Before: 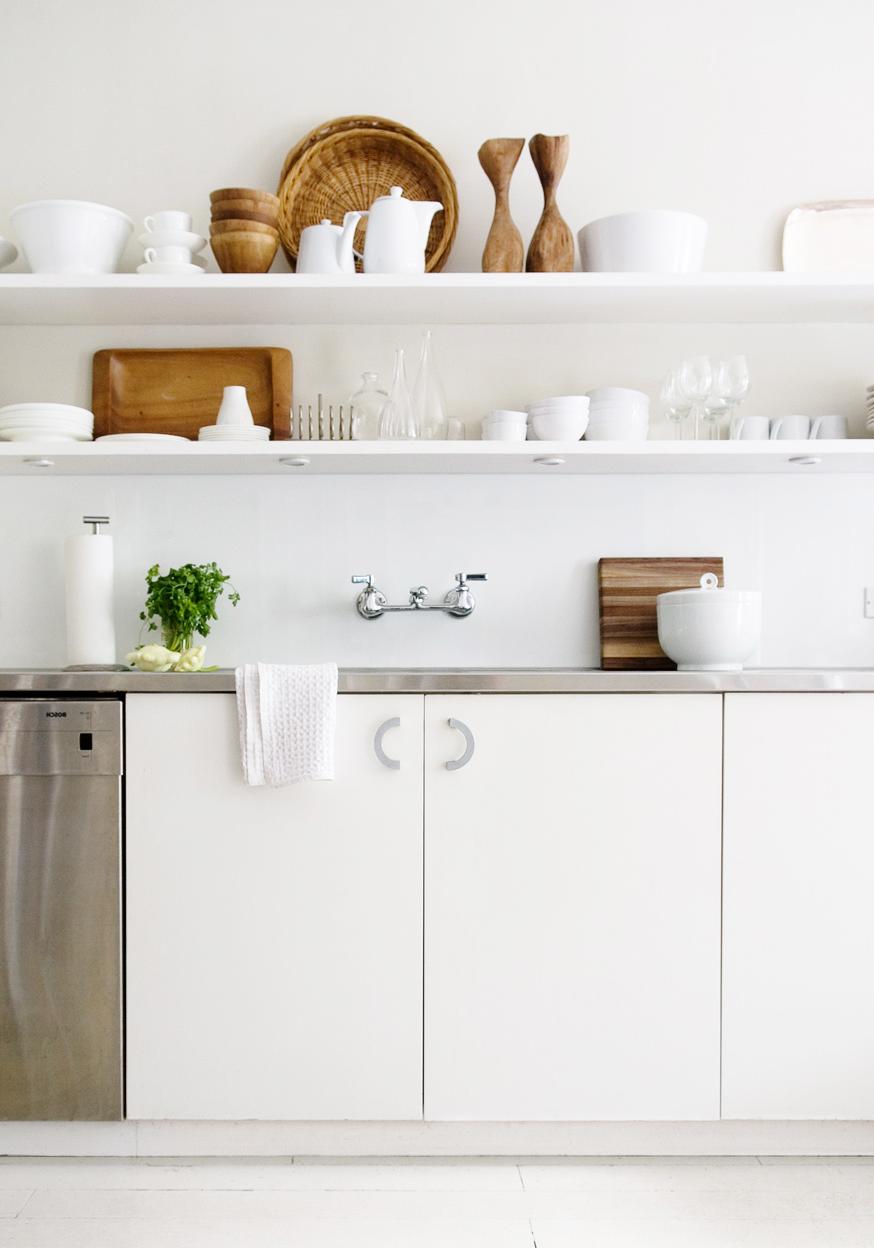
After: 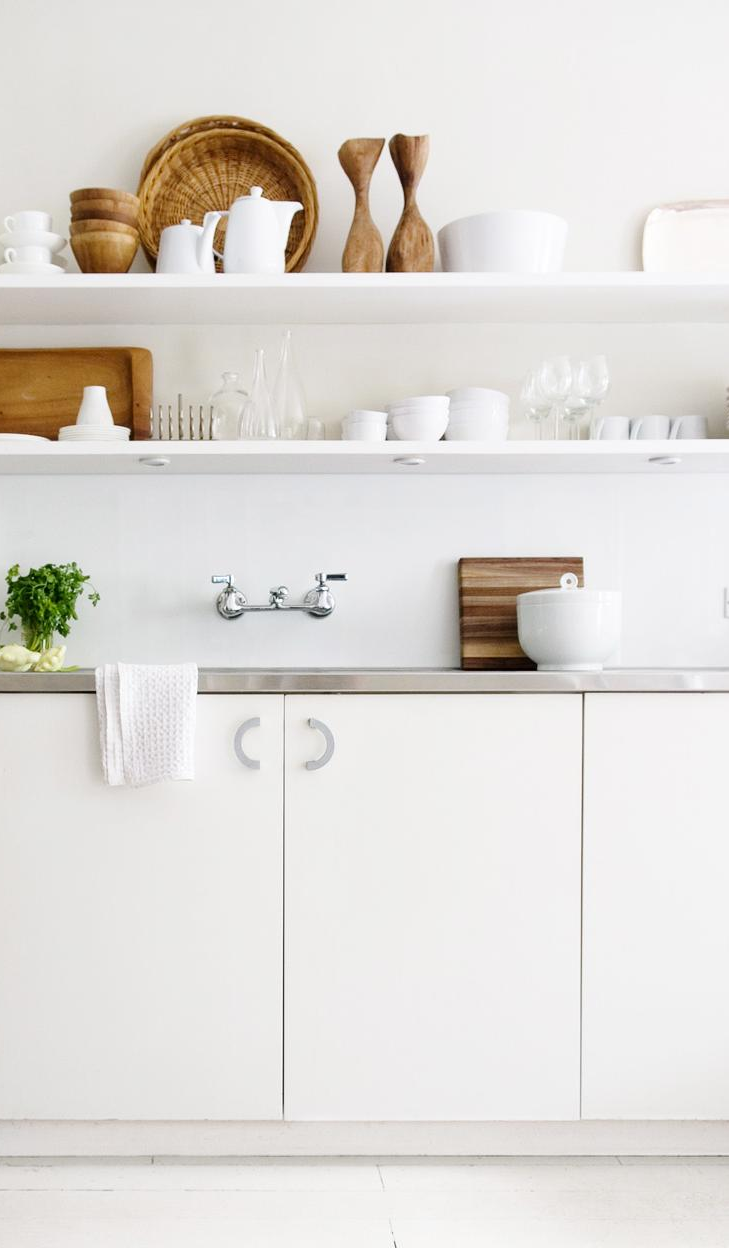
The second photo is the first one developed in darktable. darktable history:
crop: left 16.117%
